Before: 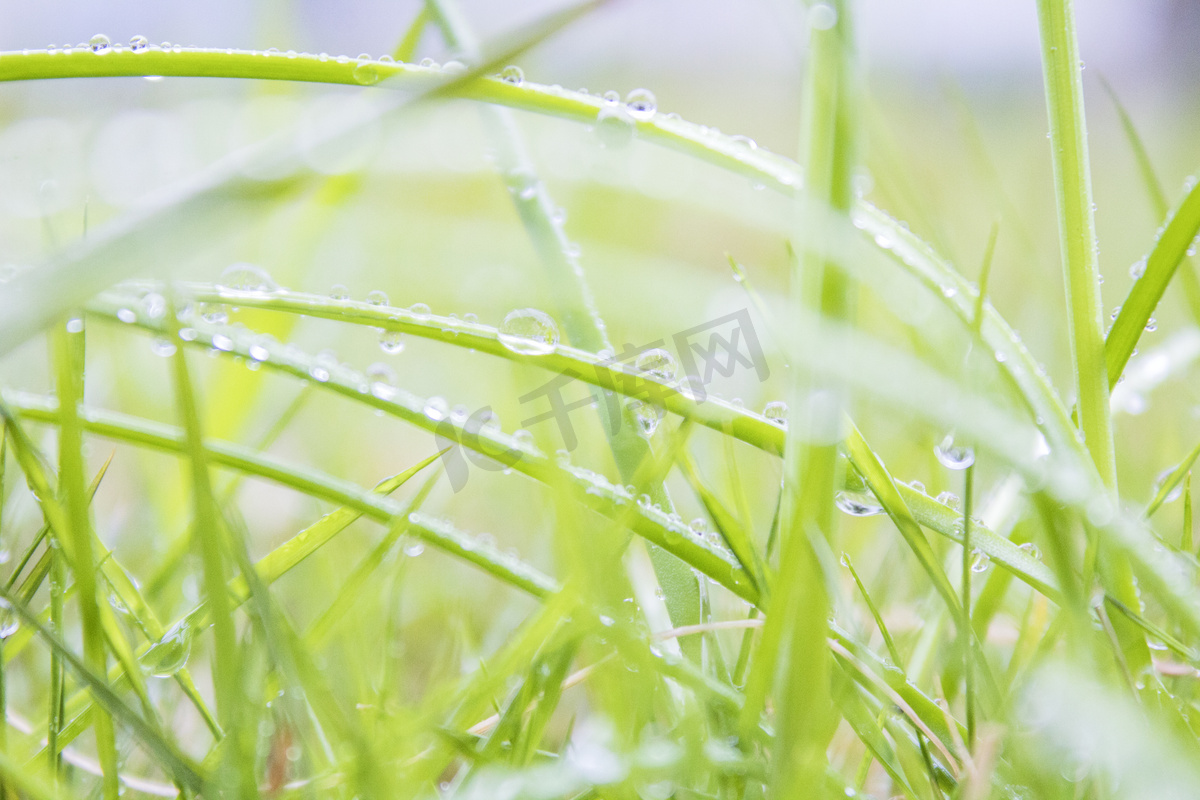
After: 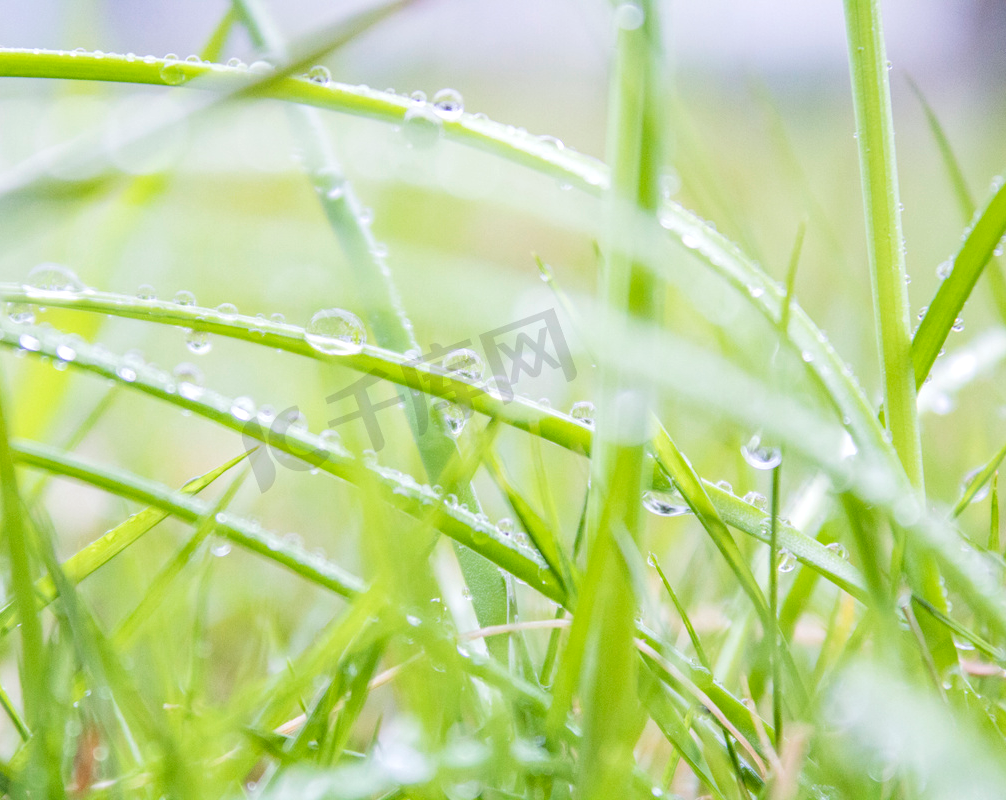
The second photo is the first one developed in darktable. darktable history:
local contrast: on, module defaults
crop: left 16.145%
